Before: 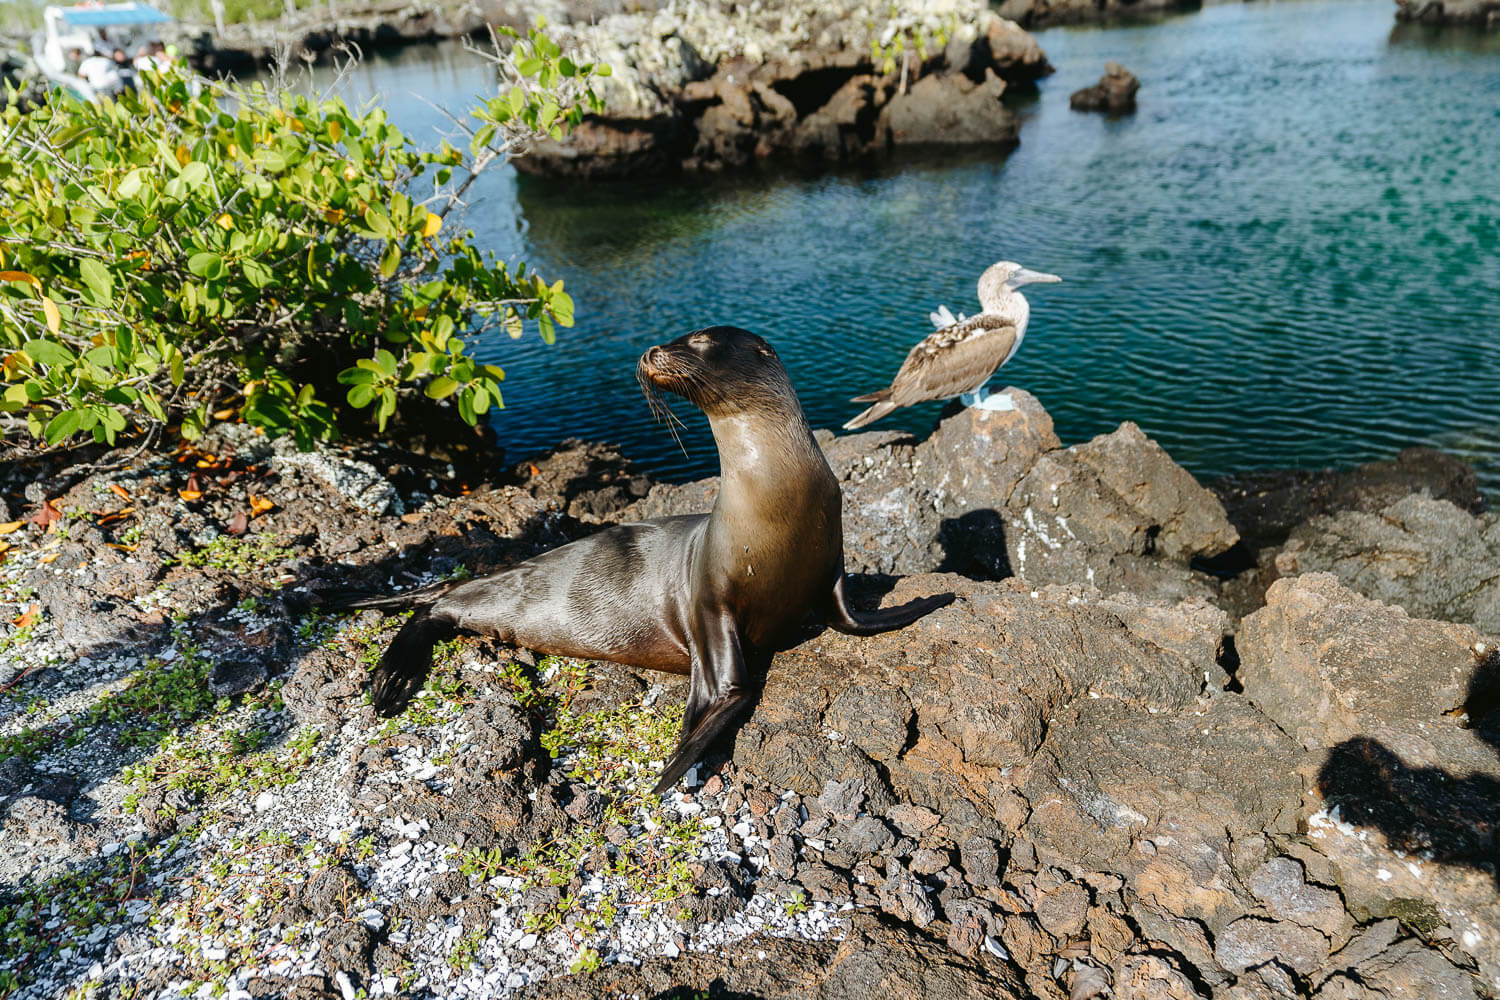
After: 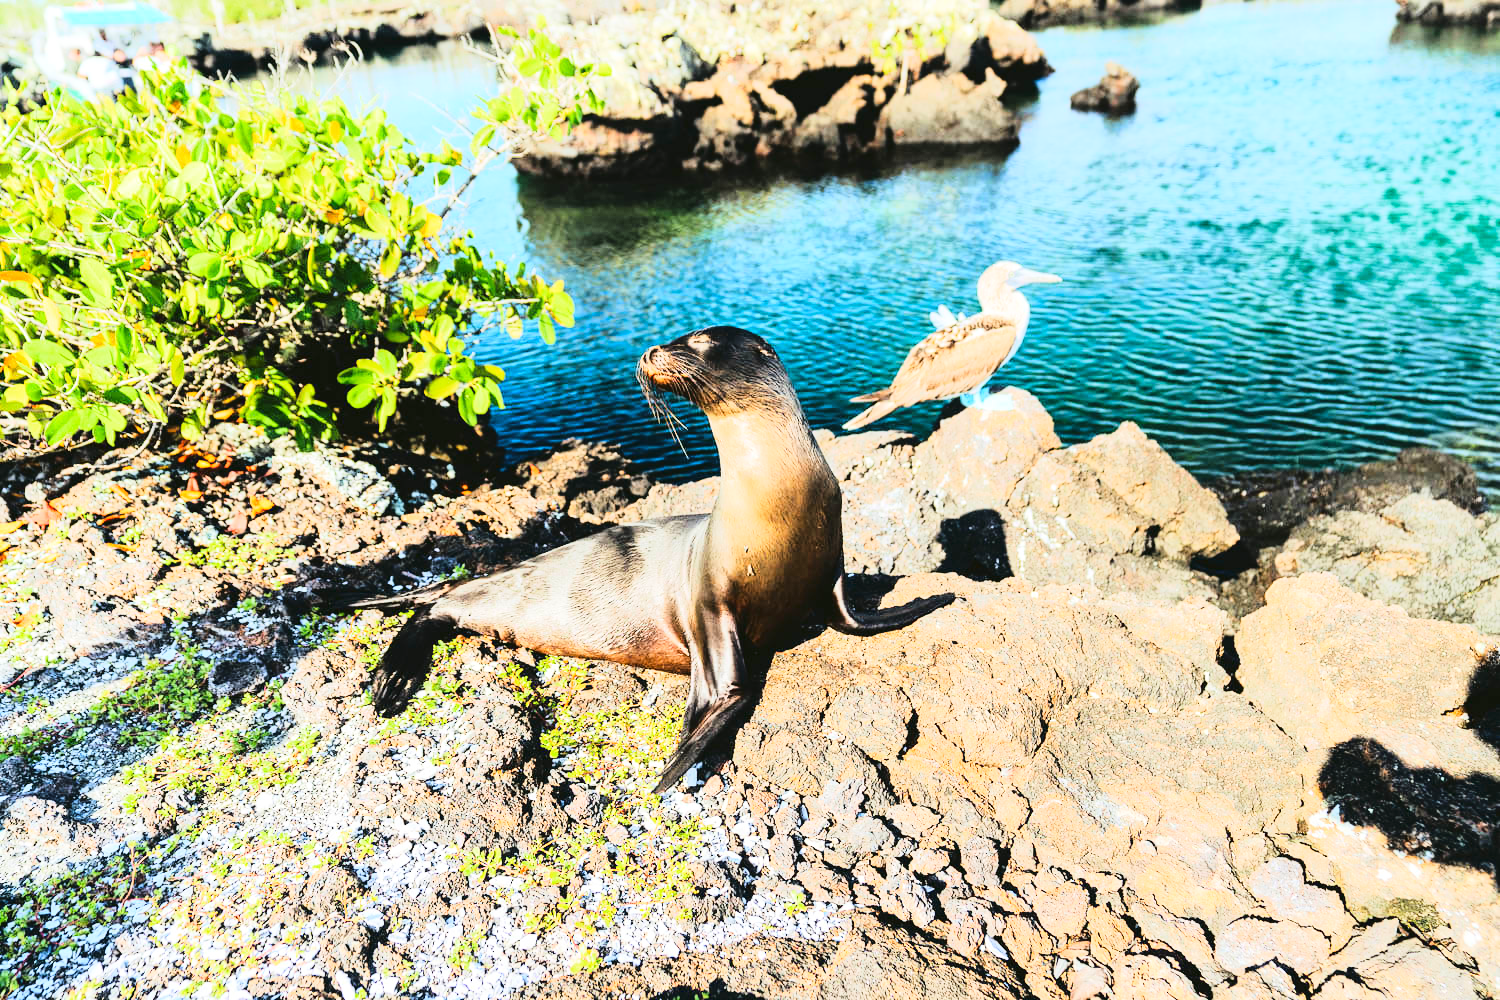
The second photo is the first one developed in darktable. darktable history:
tone curve: curves: ch0 [(0, 0.026) (0.155, 0.133) (0.272, 0.34) (0.434, 0.625) (0.676, 0.871) (0.994, 0.955)], color space Lab, linked channels, preserve colors none
exposure: black level correction 0, exposure 1 EV, compensate exposure bias true, compensate highlight preservation false
